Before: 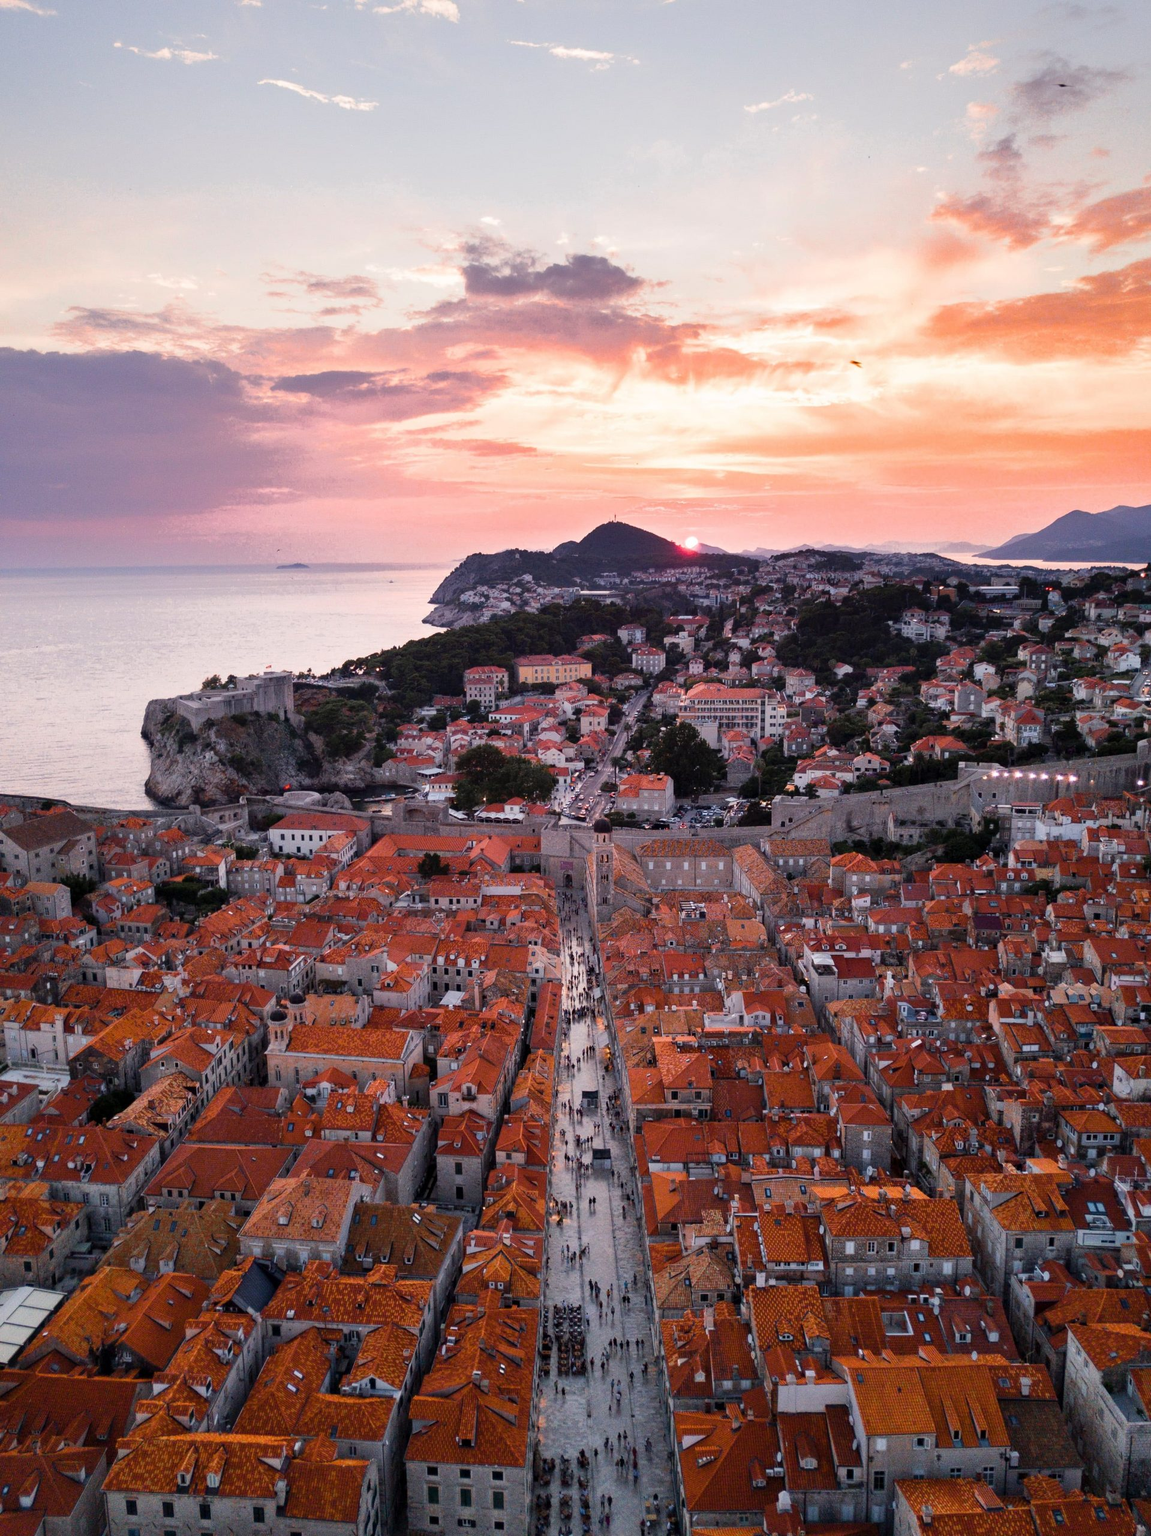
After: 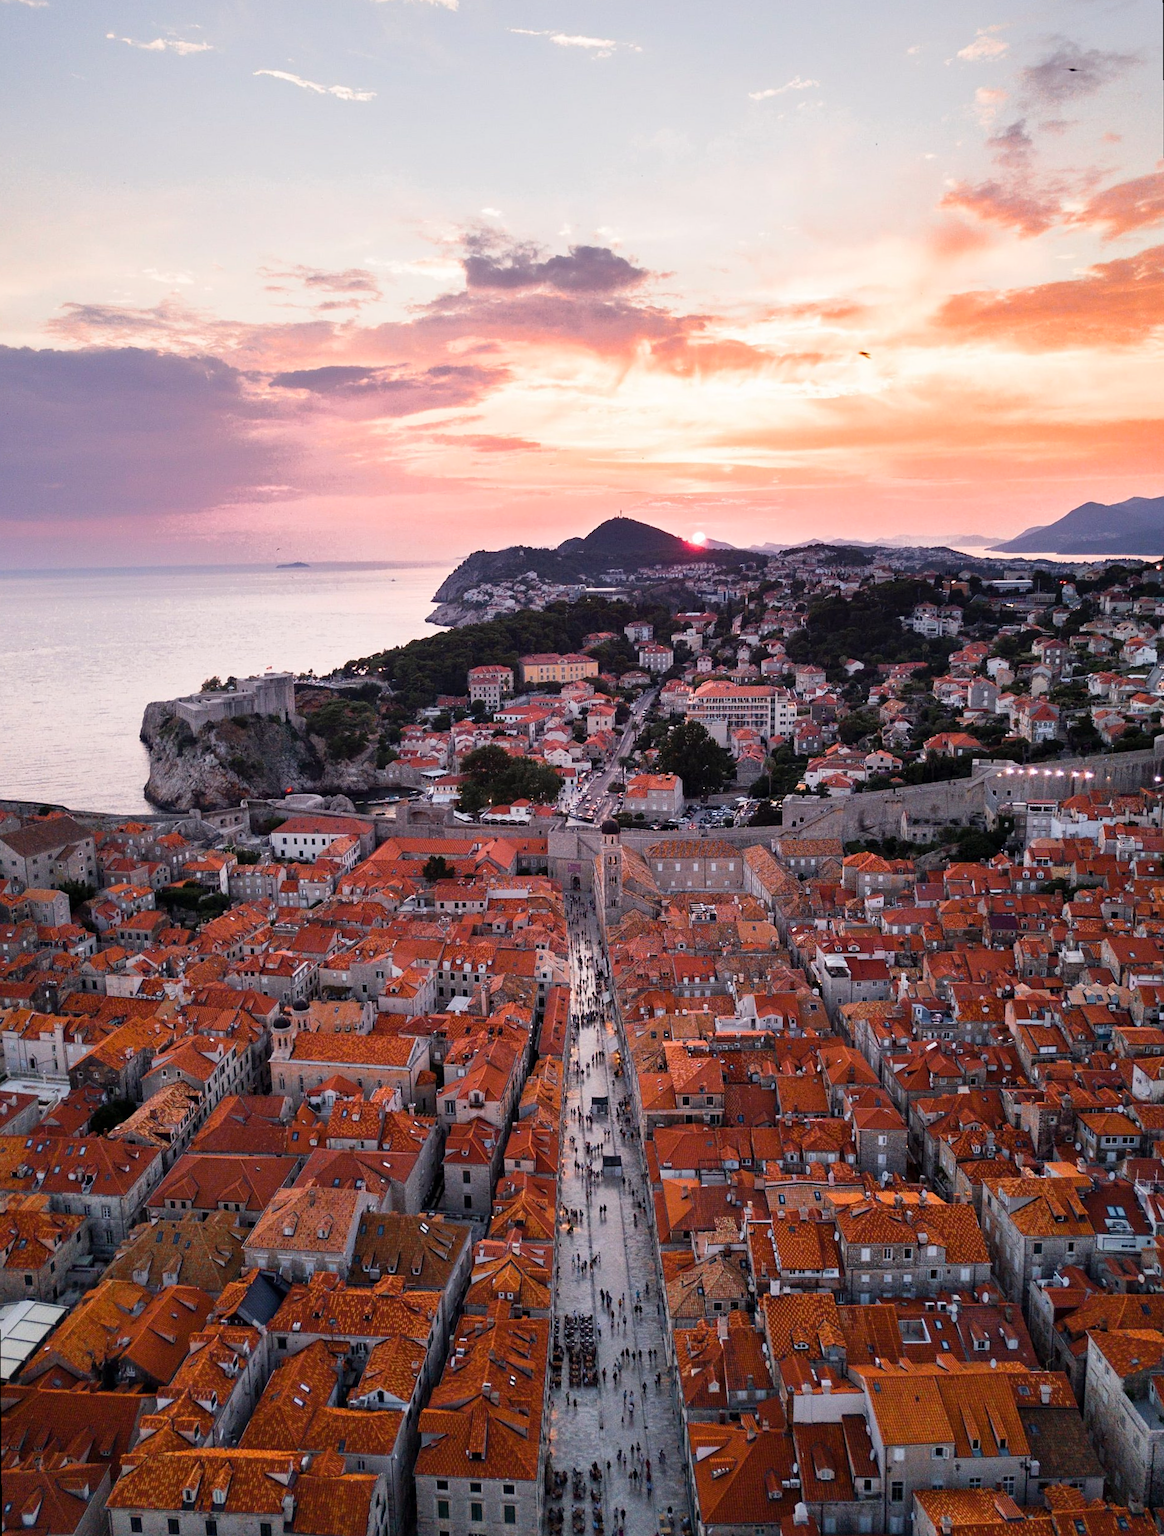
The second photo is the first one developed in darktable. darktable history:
rotate and perspective: rotation -0.45°, automatic cropping original format, crop left 0.008, crop right 0.992, crop top 0.012, crop bottom 0.988
tone curve: curves: ch0 [(0, 0) (0.003, 0.003) (0.011, 0.011) (0.025, 0.026) (0.044, 0.046) (0.069, 0.071) (0.1, 0.103) (0.136, 0.14) (0.177, 0.183) (0.224, 0.231) (0.277, 0.286) (0.335, 0.346) (0.399, 0.412) (0.468, 0.483) (0.543, 0.56) (0.623, 0.643) (0.709, 0.732) (0.801, 0.826) (0.898, 0.917) (1, 1)], preserve colors none
sharpen: amount 0.2
